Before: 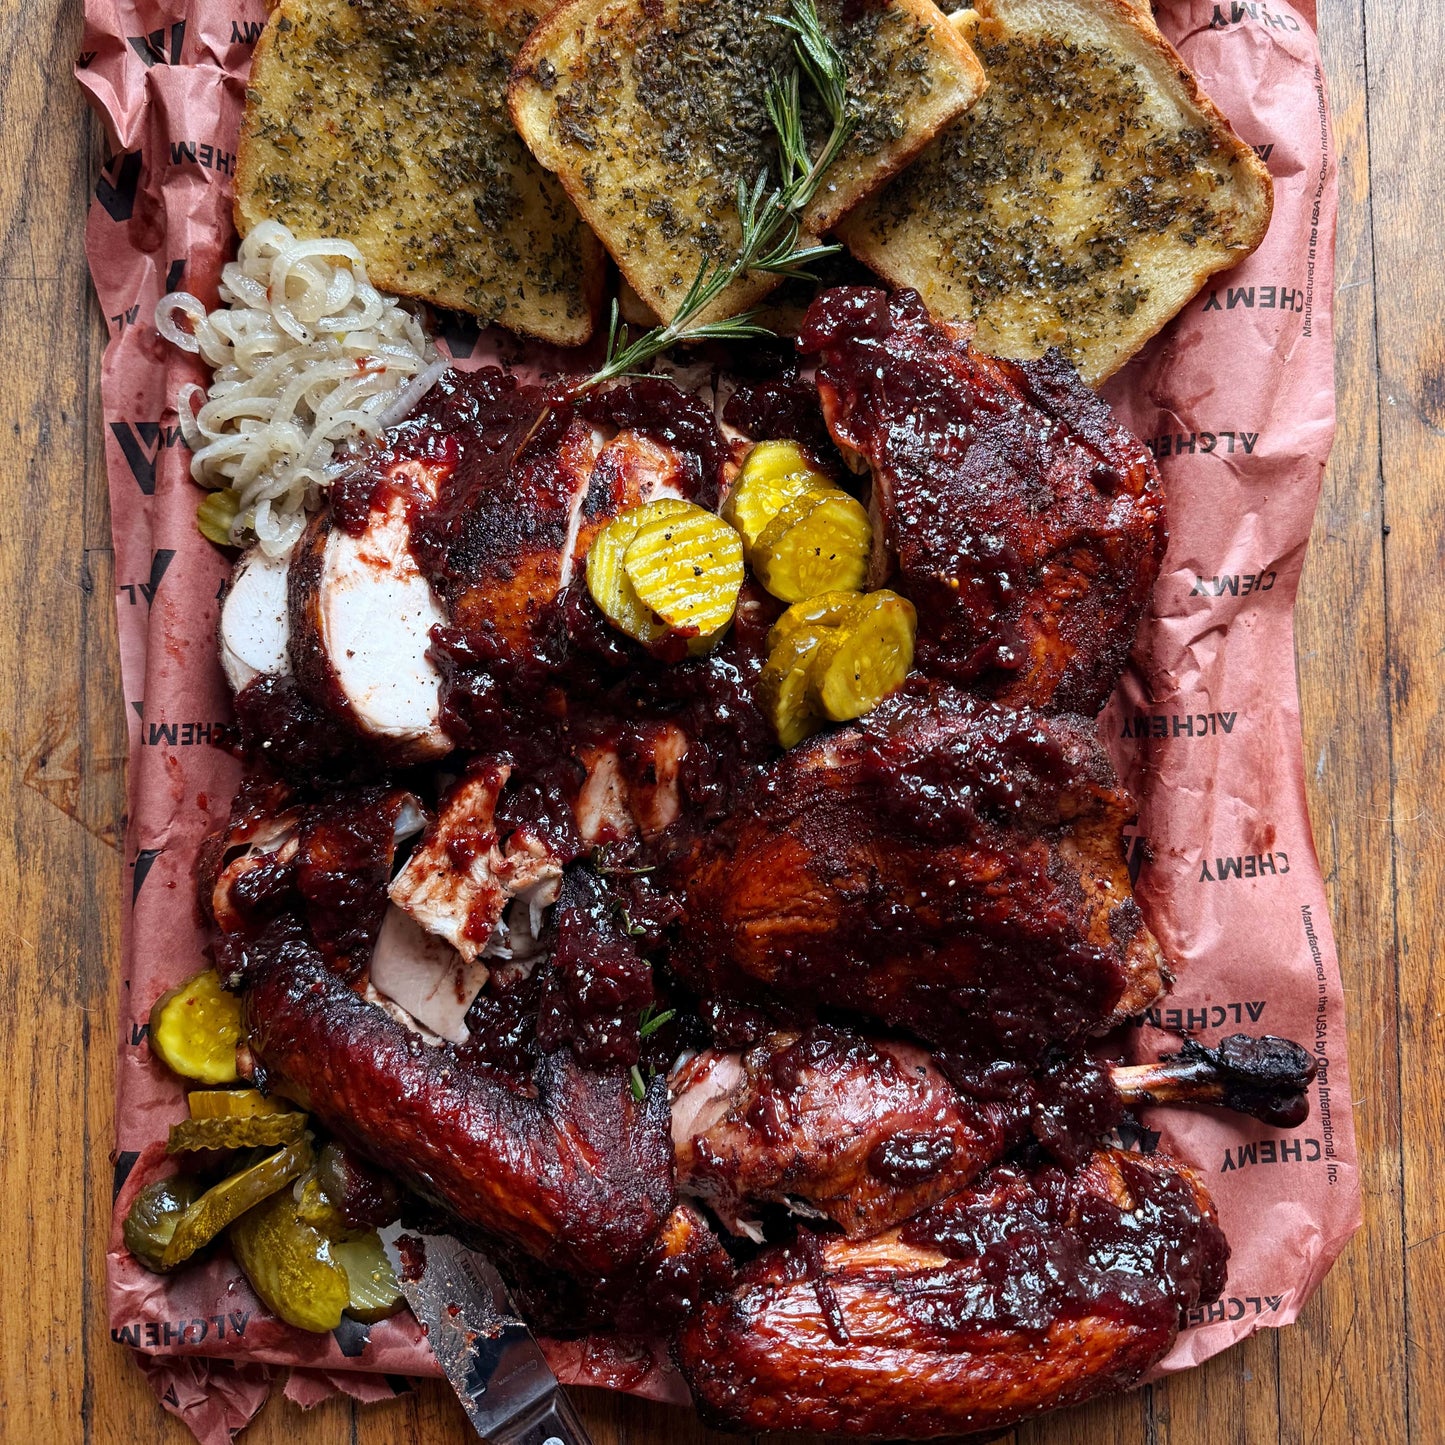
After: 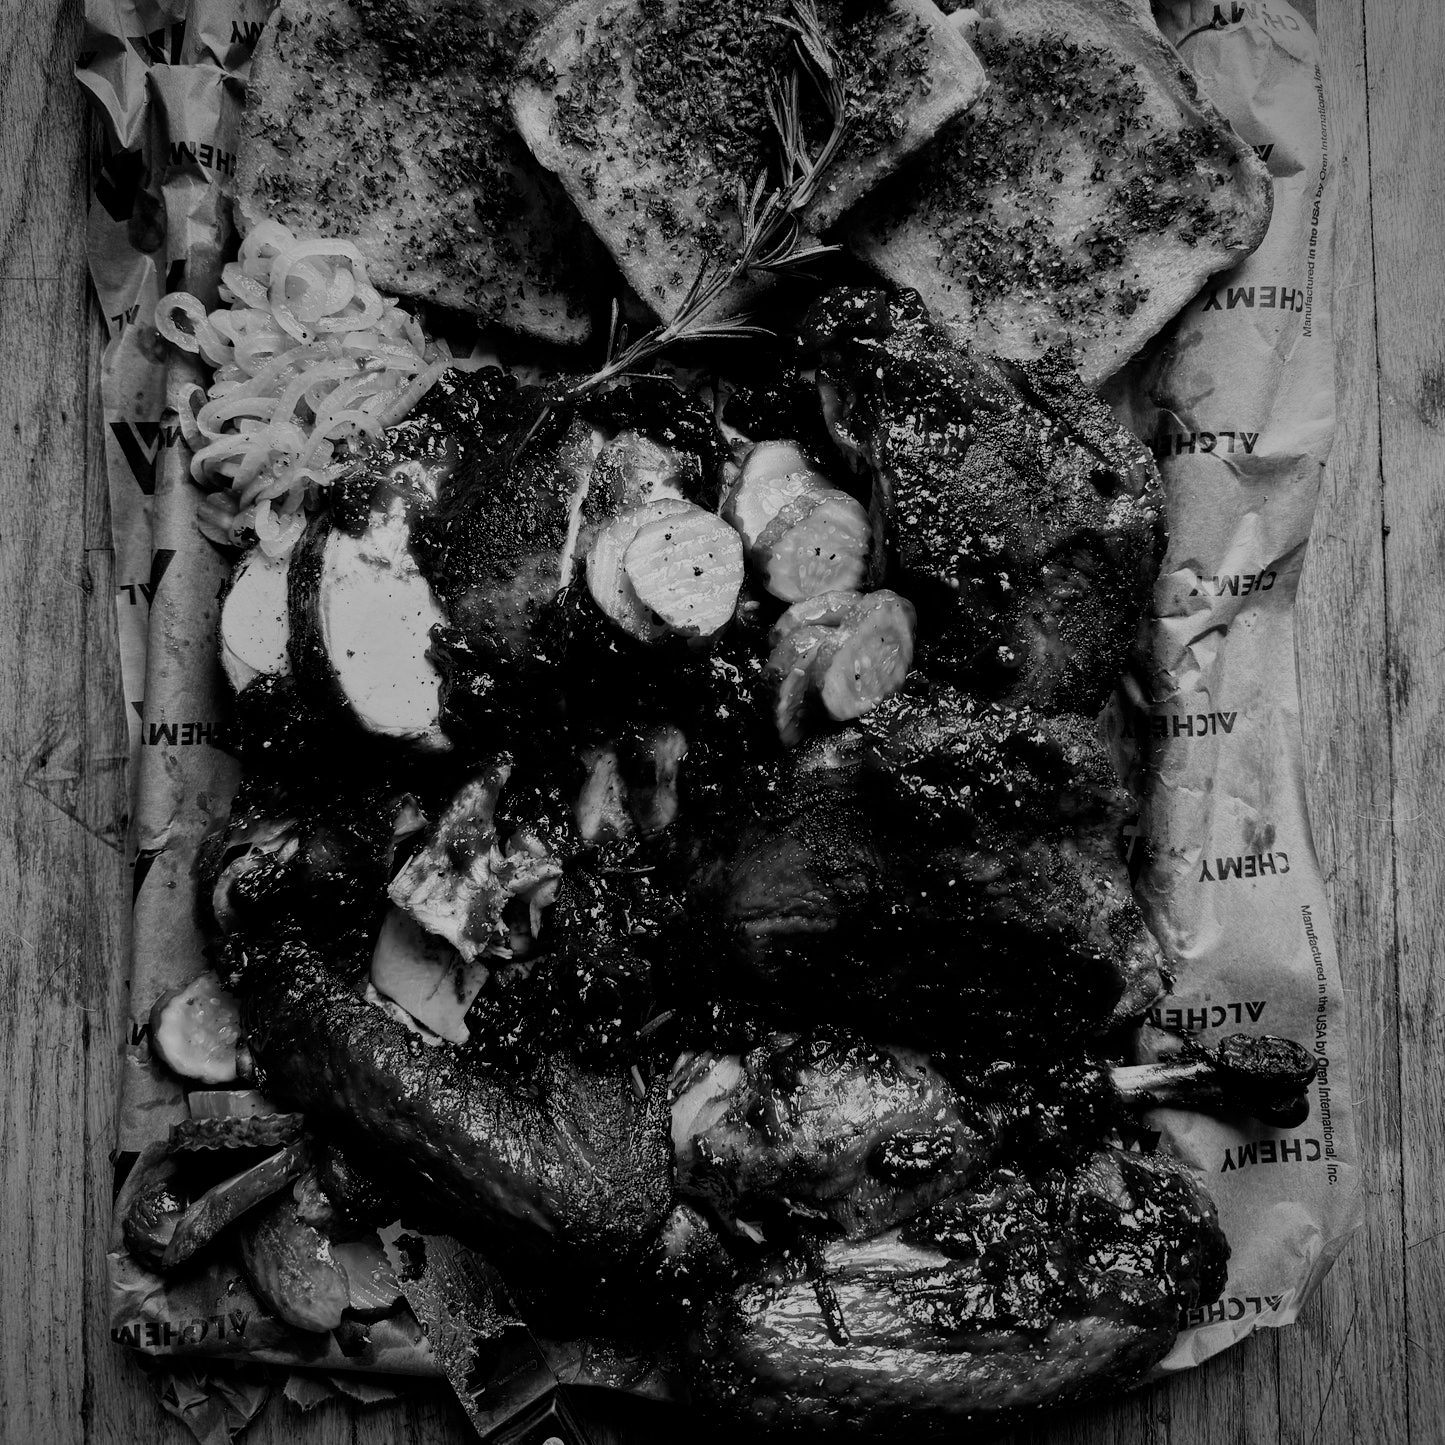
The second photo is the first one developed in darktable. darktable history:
filmic rgb: black relative exposure -5 EV, white relative exposure 3.5 EV, hardness 3.19, contrast 1.4, highlights saturation mix -50%
monochrome: a 79.32, b 81.83, size 1.1
vignetting: automatic ratio true
